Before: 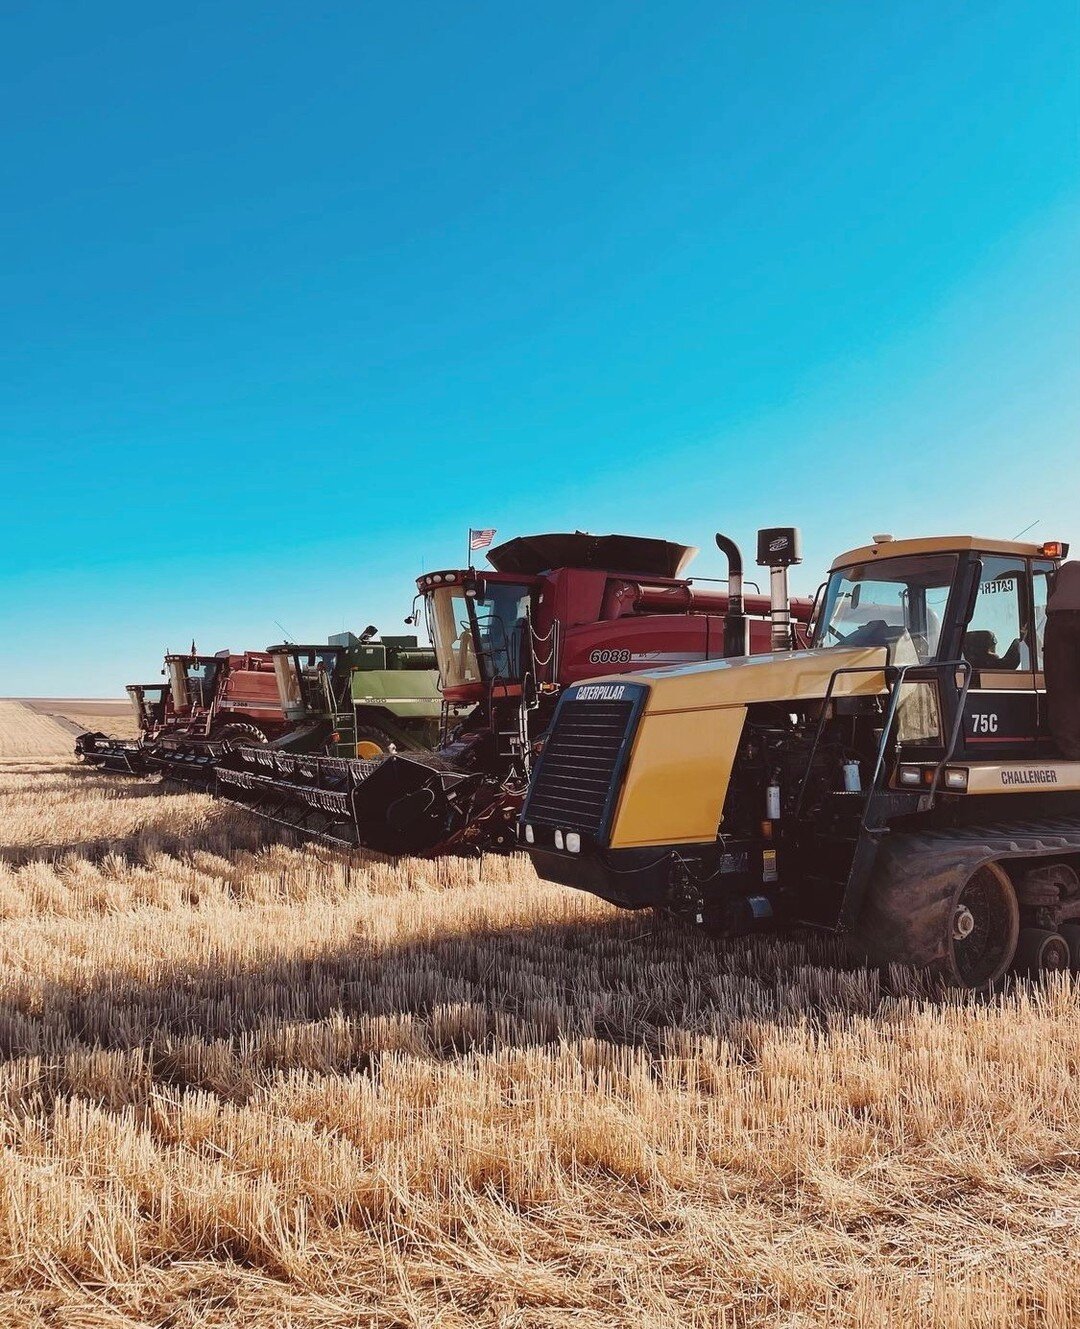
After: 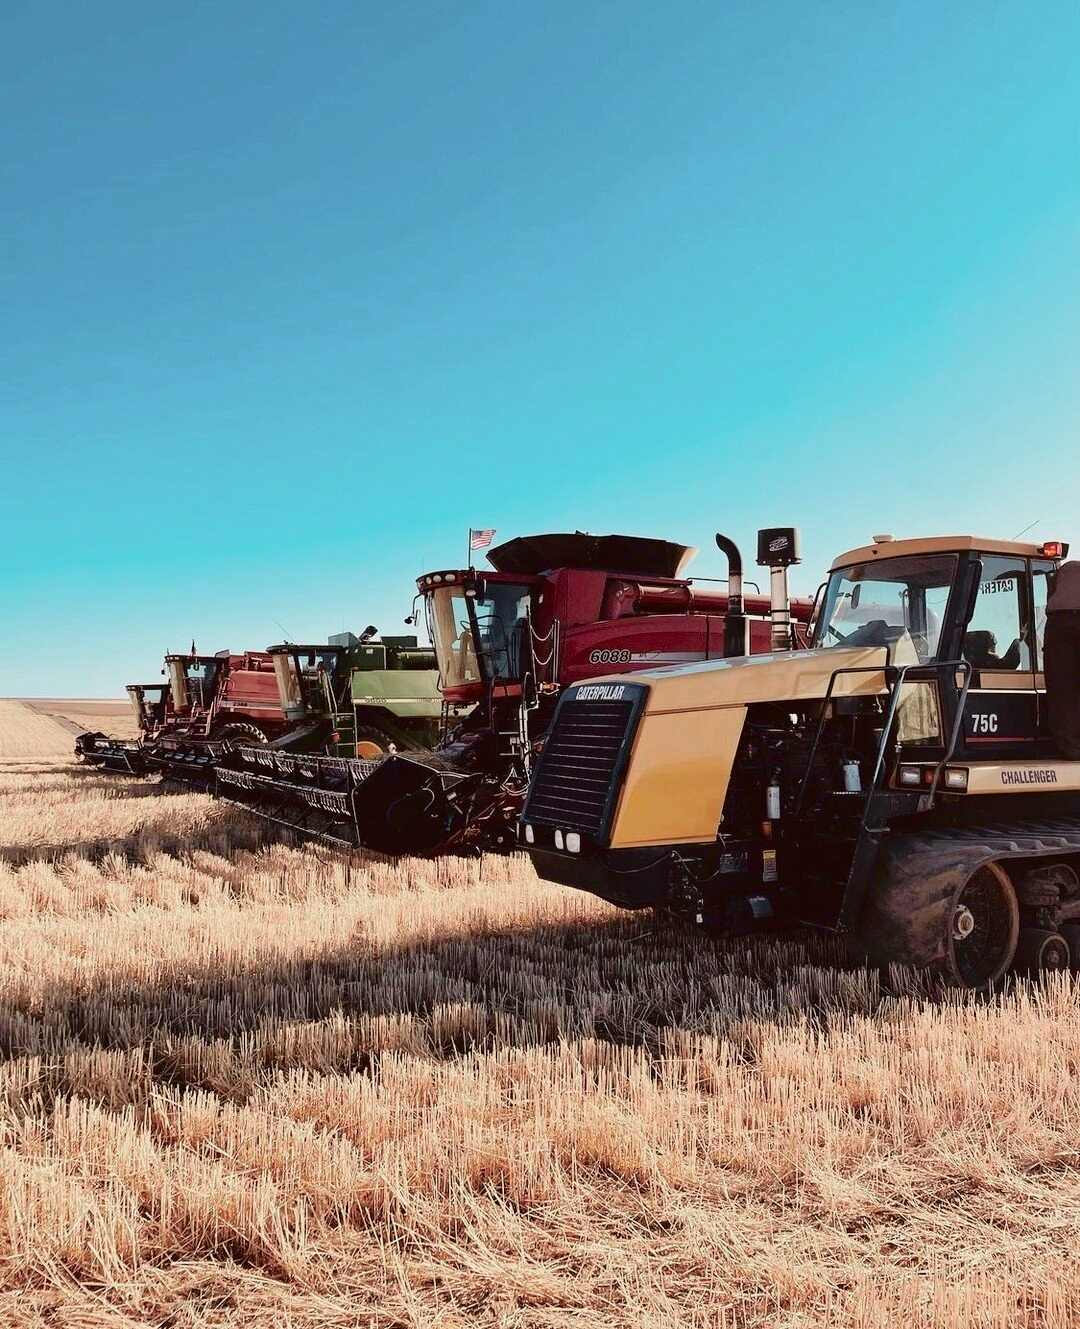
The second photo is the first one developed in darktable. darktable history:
tone curve: curves: ch0 [(0.003, 0) (0.066, 0.017) (0.163, 0.09) (0.264, 0.238) (0.395, 0.421) (0.517, 0.56) (0.688, 0.743) (0.791, 0.814) (1, 1)]; ch1 [(0, 0) (0.164, 0.115) (0.337, 0.332) (0.39, 0.398) (0.464, 0.461) (0.501, 0.5) (0.507, 0.503) (0.534, 0.537) (0.577, 0.59) (0.652, 0.681) (0.733, 0.749) (0.811, 0.796) (1, 1)]; ch2 [(0, 0) (0.337, 0.382) (0.464, 0.476) (0.501, 0.502) (0.527, 0.54) (0.551, 0.565) (0.6, 0.59) (0.687, 0.675) (1, 1)], color space Lab, independent channels, preserve colors none
